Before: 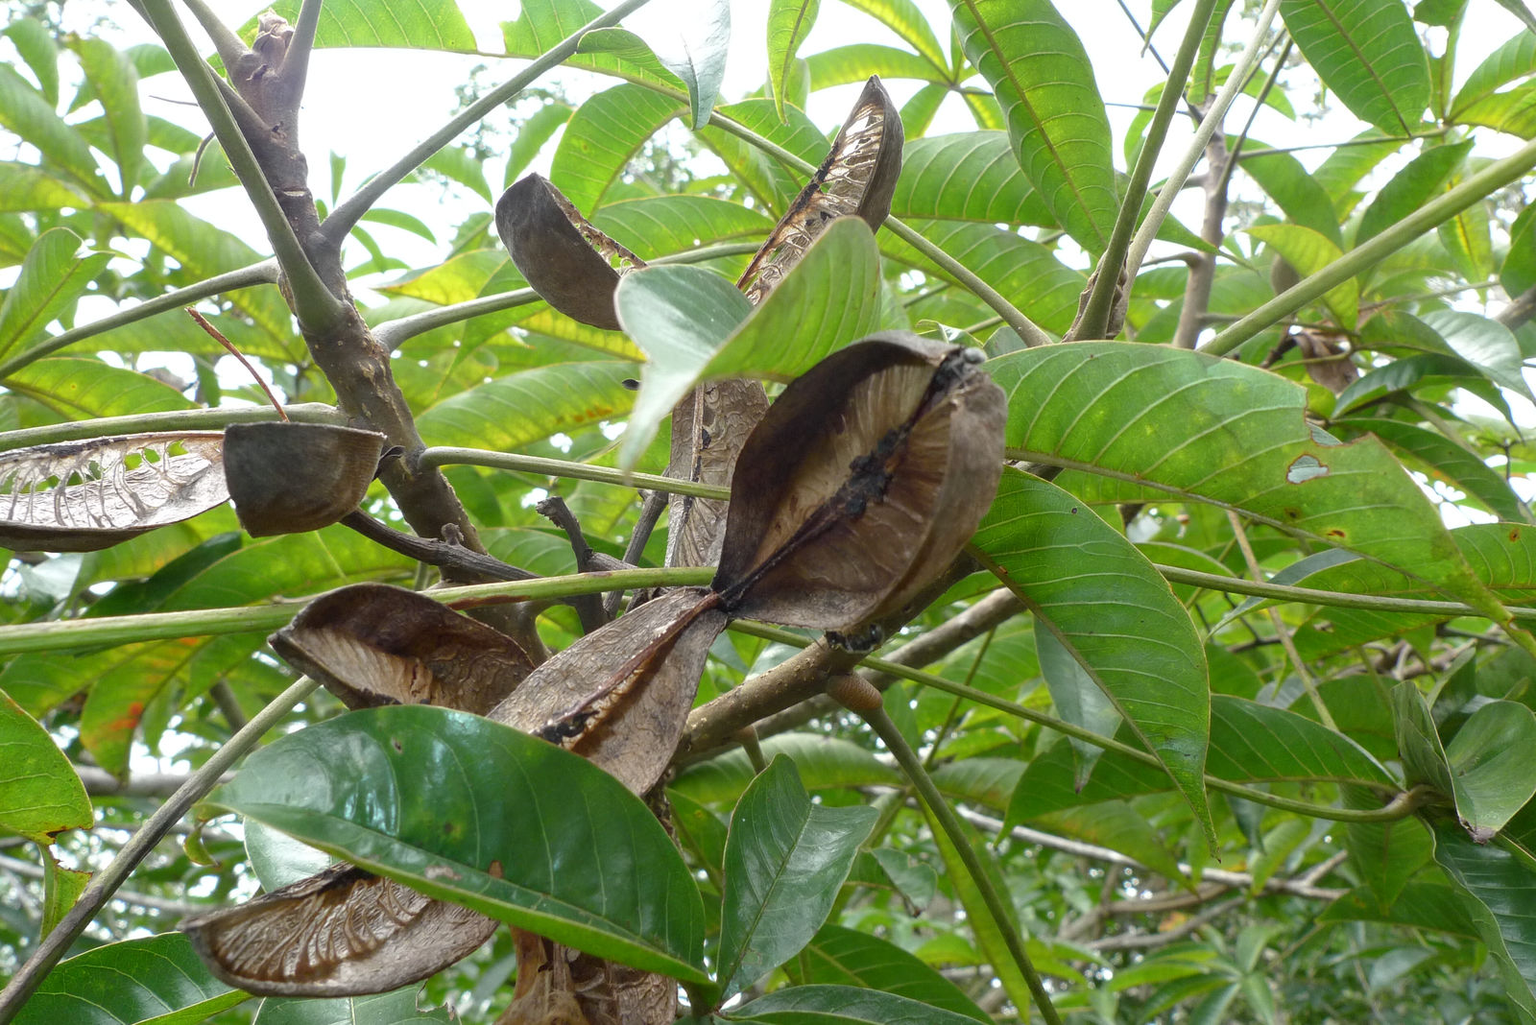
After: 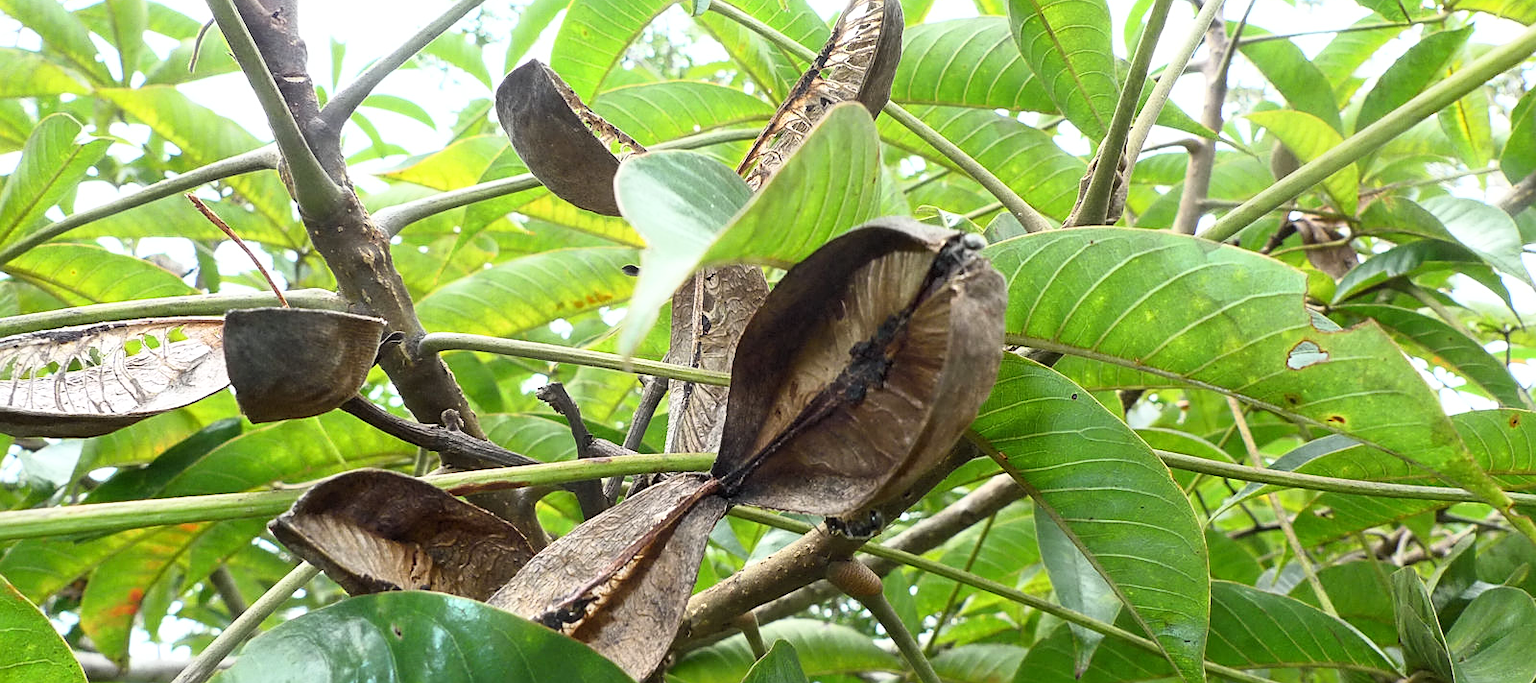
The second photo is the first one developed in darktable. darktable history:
base curve: curves: ch0 [(0, 0) (0.005, 0.002) (0.193, 0.295) (0.399, 0.664) (0.75, 0.928) (1, 1)]
crop: top 11.166%, bottom 22.168%
sharpen: on, module defaults
tone equalizer: -8 EV -0.55 EV
